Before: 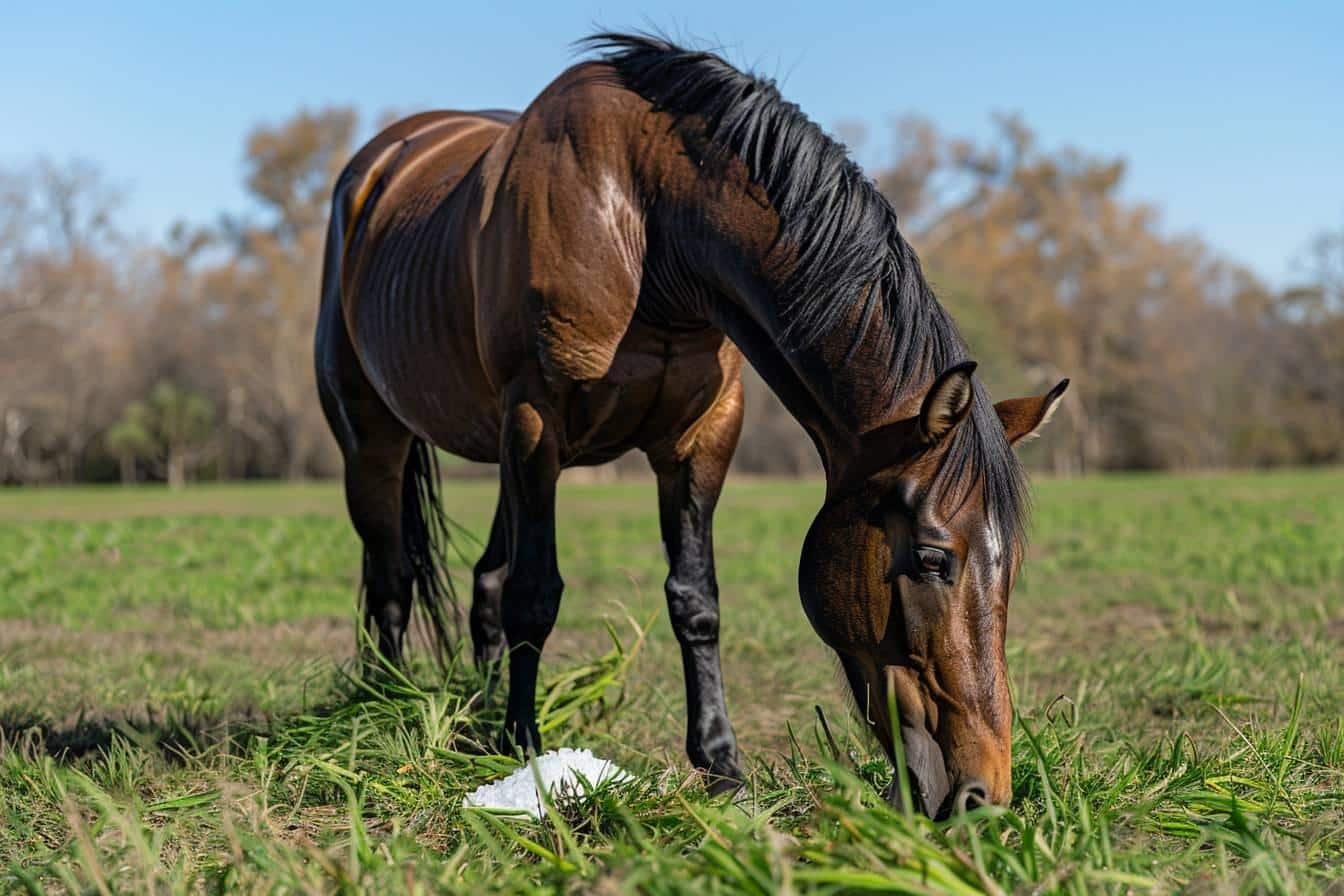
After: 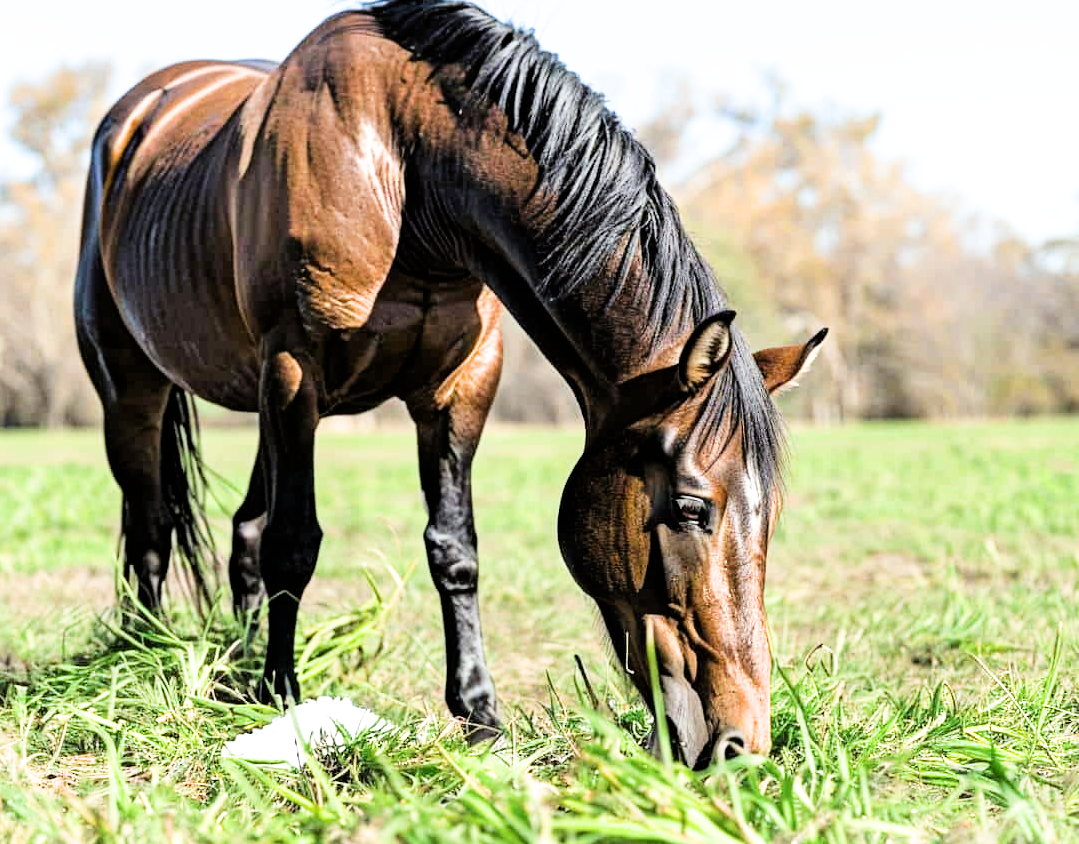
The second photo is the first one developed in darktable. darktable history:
exposure: exposure 2 EV, compensate exposure bias true, compensate highlight preservation false
crop and rotate: left 17.959%, top 5.771%, right 1.742%
filmic rgb: black relative exposure -5 EV, white relative exposure 3.5 EV, hardness 3.19, contrast 1.3, highlights saturation mix -50%
color balance: lift [1.004, 1.002, 1.002, 0.998], gamma [1, 1.007, 1.002, 0.993], gain [1, 0.977, 1.013, 1.023], contrast -3.64%
